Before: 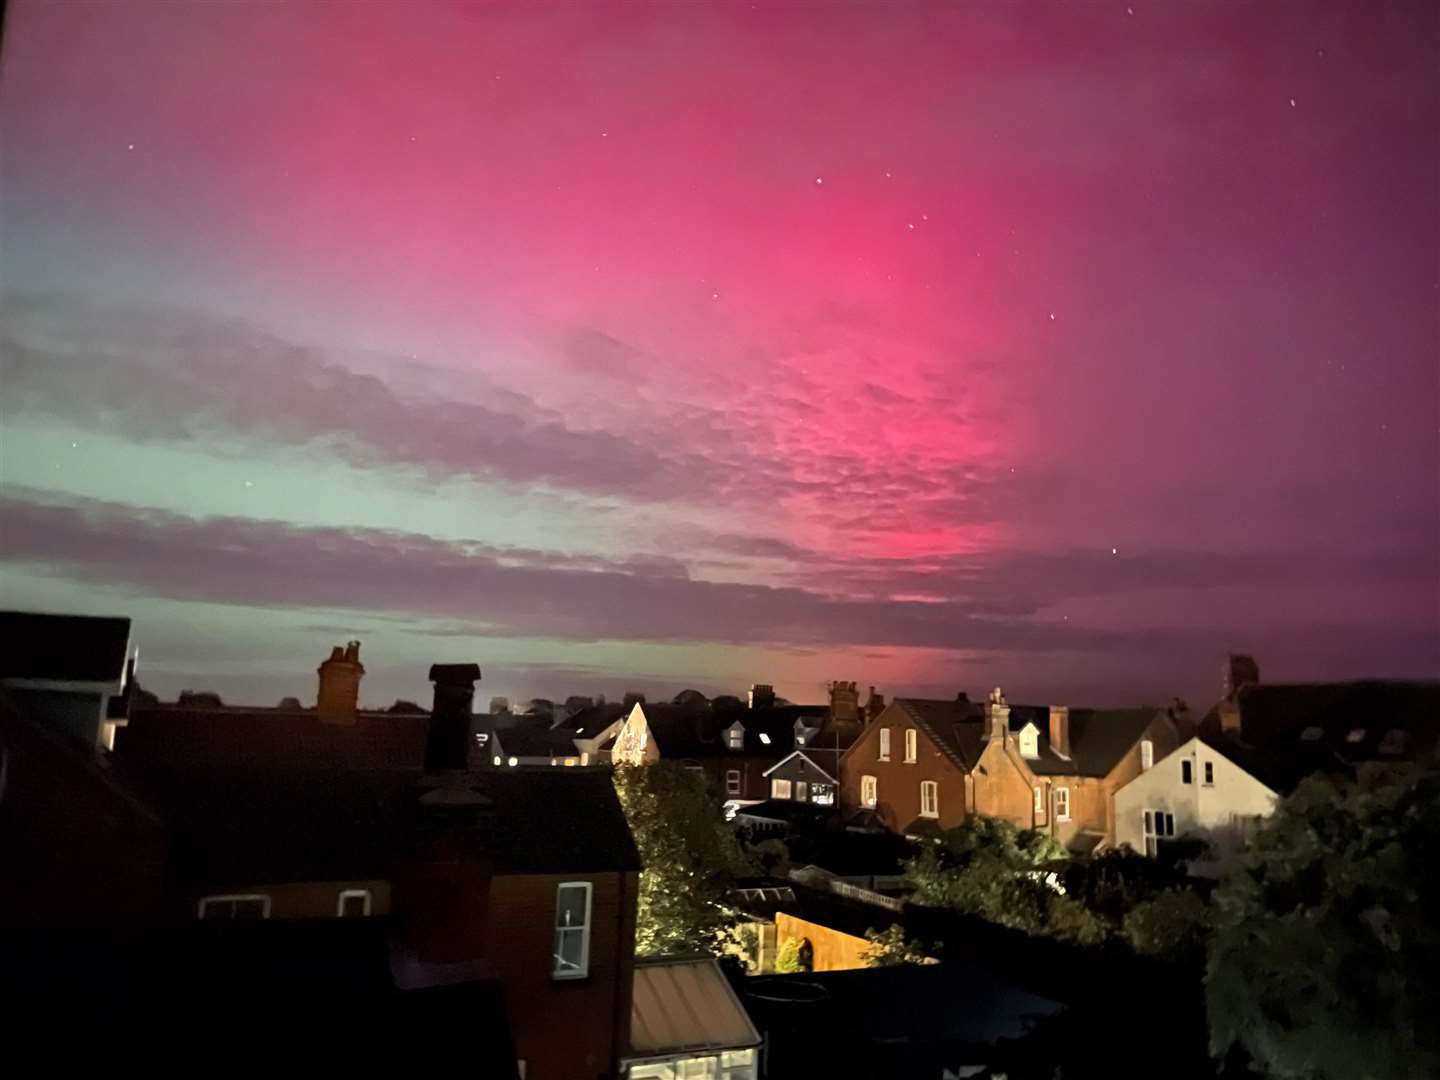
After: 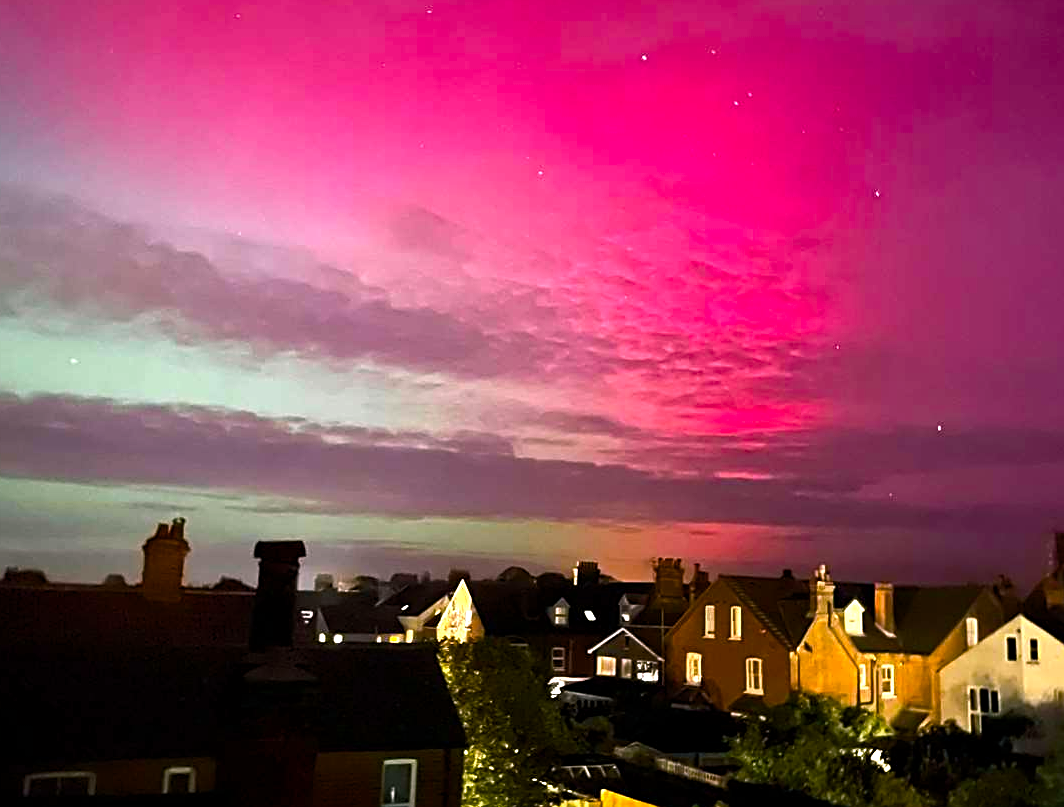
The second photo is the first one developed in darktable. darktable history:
crop and rotate: left 12.215%, top 11.394%, right 13.893%, bottom 13.814%
sharpen: on, module defaults
color balance rgb: shadows lift › chroma 2.022%, shadows lift › hue 185.64°, highlights gain › chroma 1.451%, highlights gain › hue 310.55°, perceptual saturation grading › global saturation 20.52%, perceptual saturation grading › highlights -19.812%, perceptual saturation grading › shadows 29.567%, perceptual brilliance grading › global brilliance 19.535%, perceptual brilliance grading › shadows -40.387%, global vibrance 50.207%
